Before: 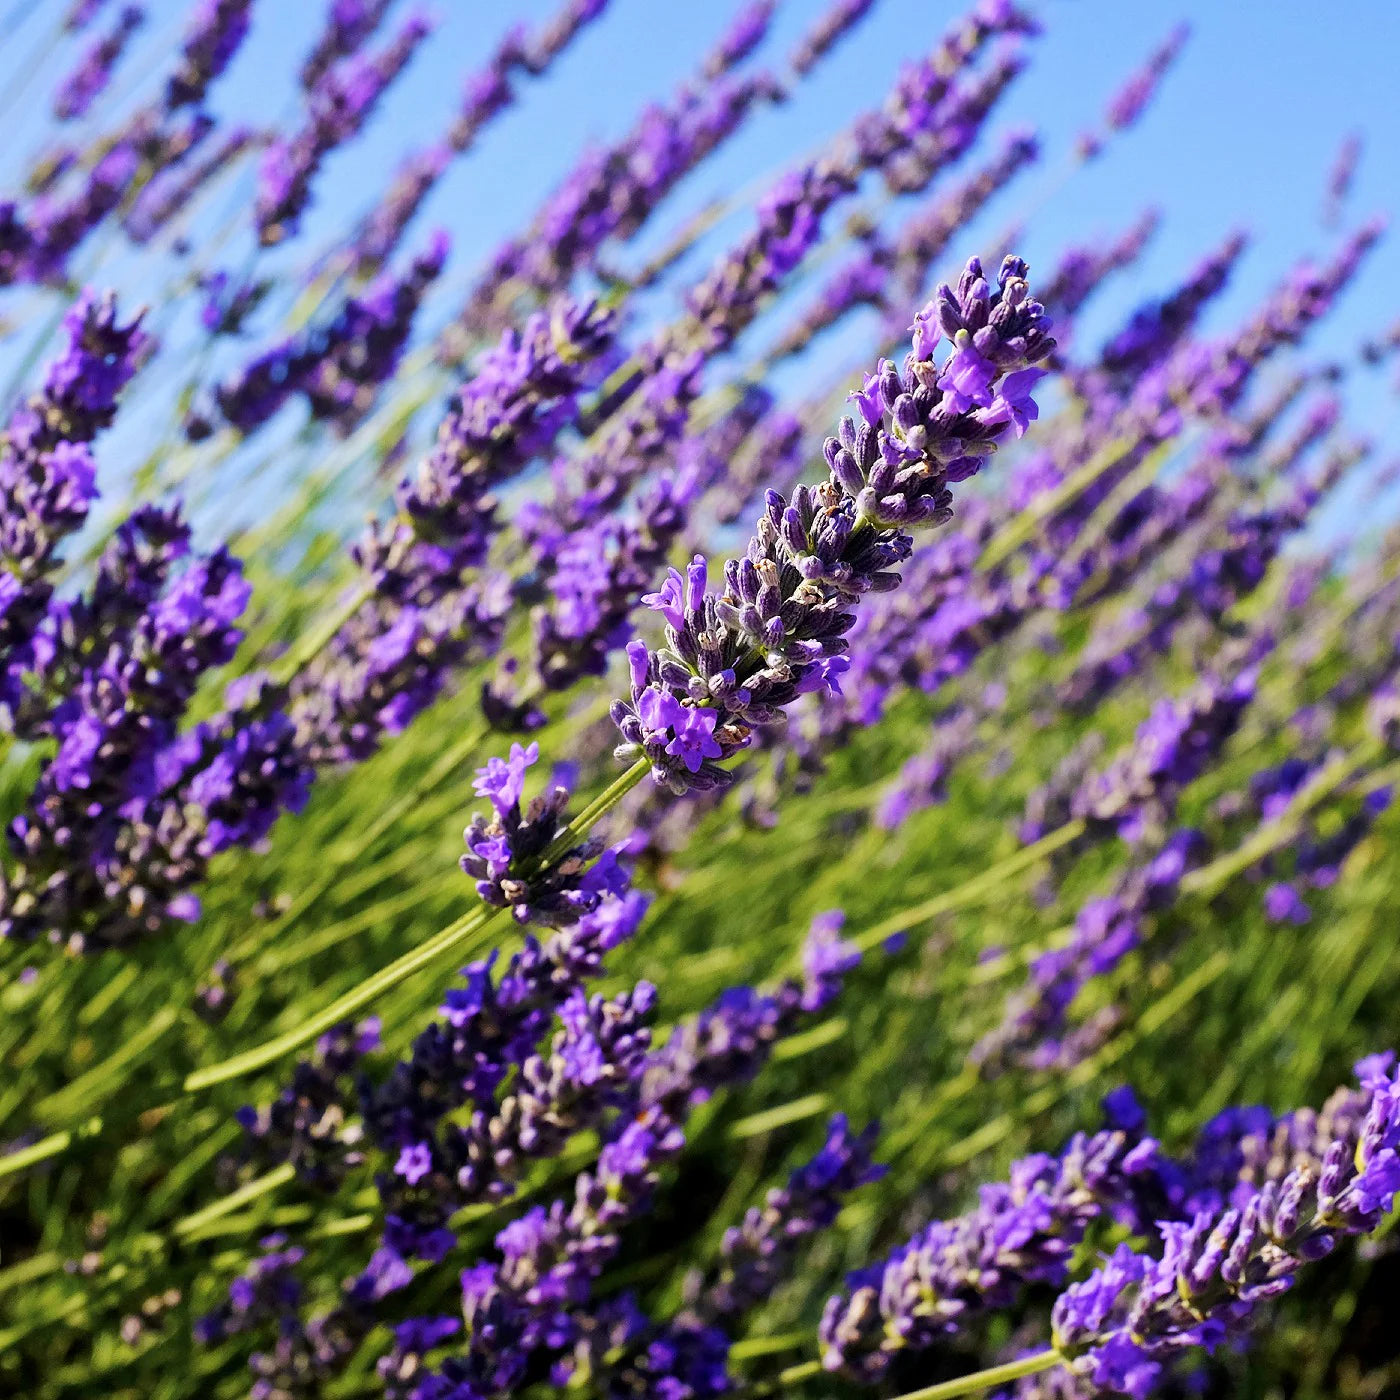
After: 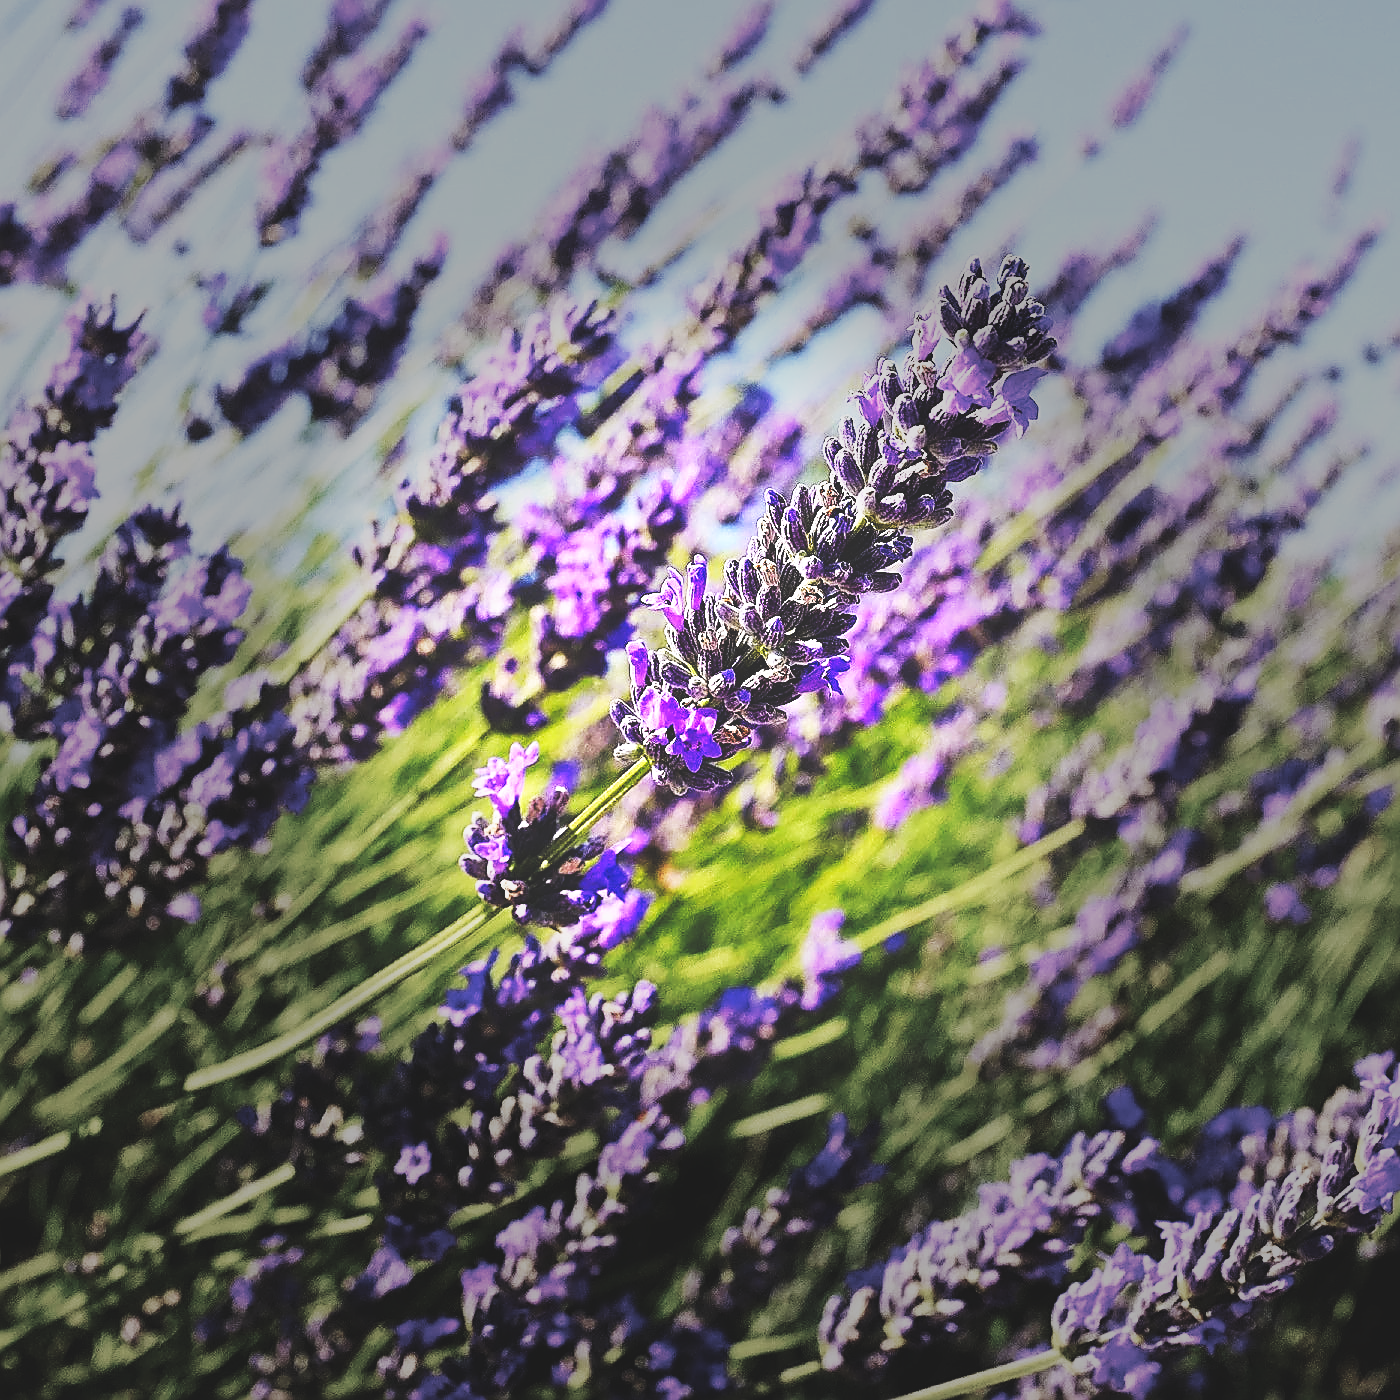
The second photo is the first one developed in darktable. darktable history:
base curve: curves: ch0 [(0, 0) (0.007, 0.004) (0.027, 0.03) (0.046, 0.07) (0.207, 0.54) (0.442, 0.872) (0.673, 0.972) (1, 1)], preserve colors none
sharpen: radius 1.685, amount 1.294
vignetting: fall-off start 31.28%, fall-off radius 34.64%, brightness -0.575
contrast brightness saturation: contrast 0.1, brightness 0.02, saturation 0.02
rgb curve: curves: ch0 [(0, 0.186) (0.314, 0.284) (0.775, 0.708) (1, 1)], compensate middle gray true, preserve colors none
